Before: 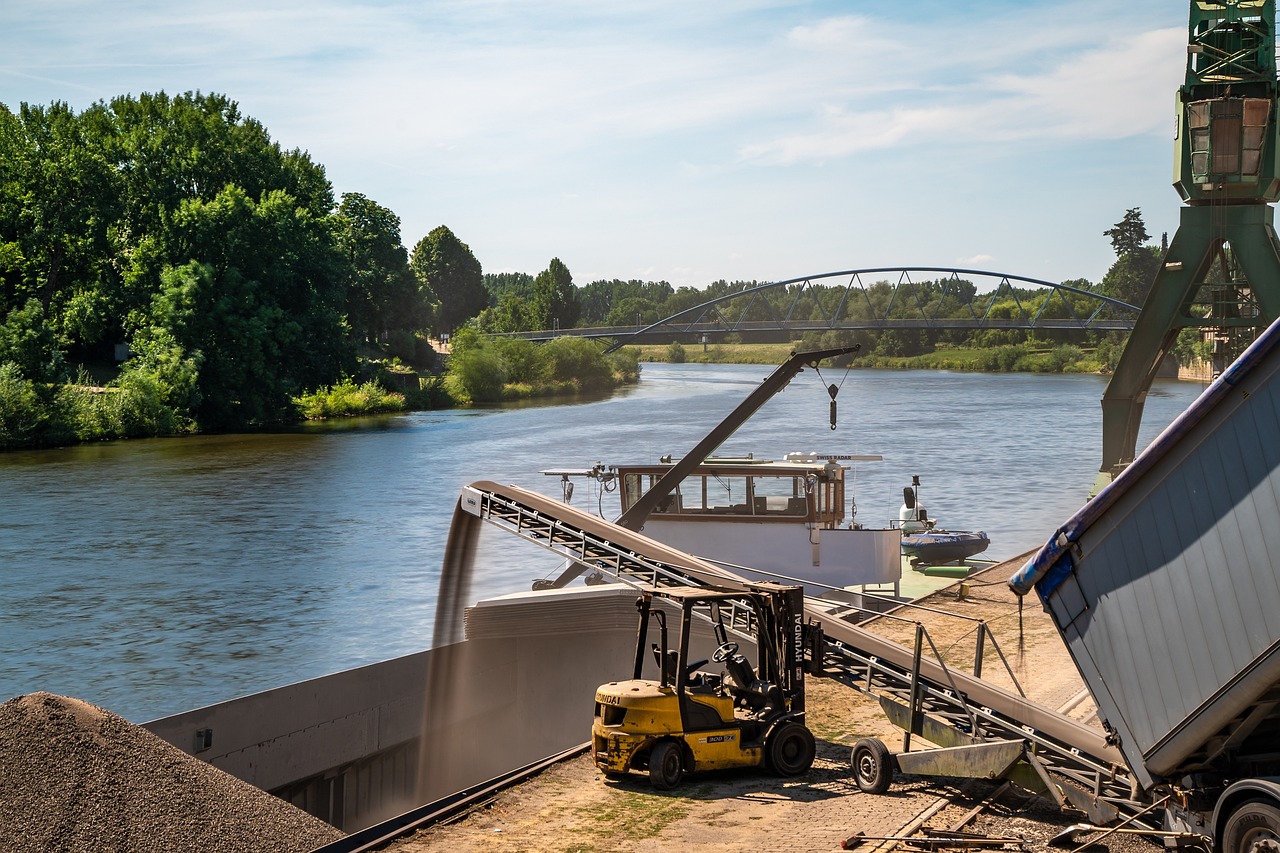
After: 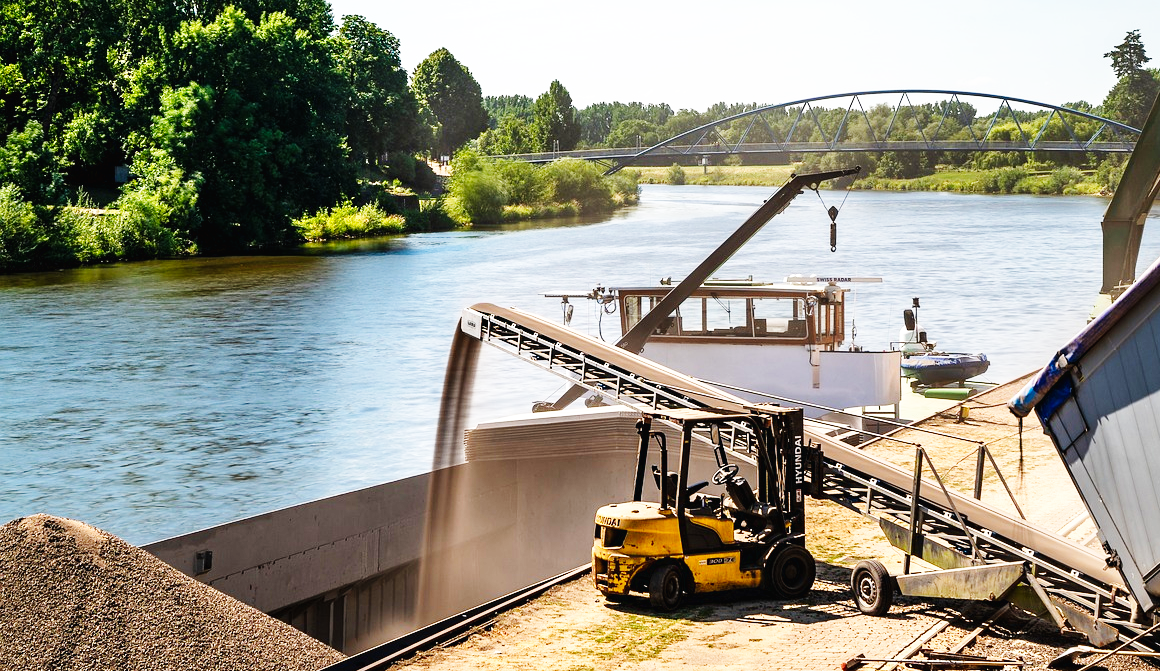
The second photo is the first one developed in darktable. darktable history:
crop: top 20.923%, right 9.354%, bottom 0.317%
base curve: curves: ch0 [(0, 0.003) (0.001, 0.002) (0.006, 0.004) (0.02, 0.022) (0.048, 0.086) (0.094, 0.234) (0.162, 0.431) (0.258, 0.629) (0.385, 0.8) (0.548, 0.918) (0.751, 0.988) (1, 1)], preserve colors none
